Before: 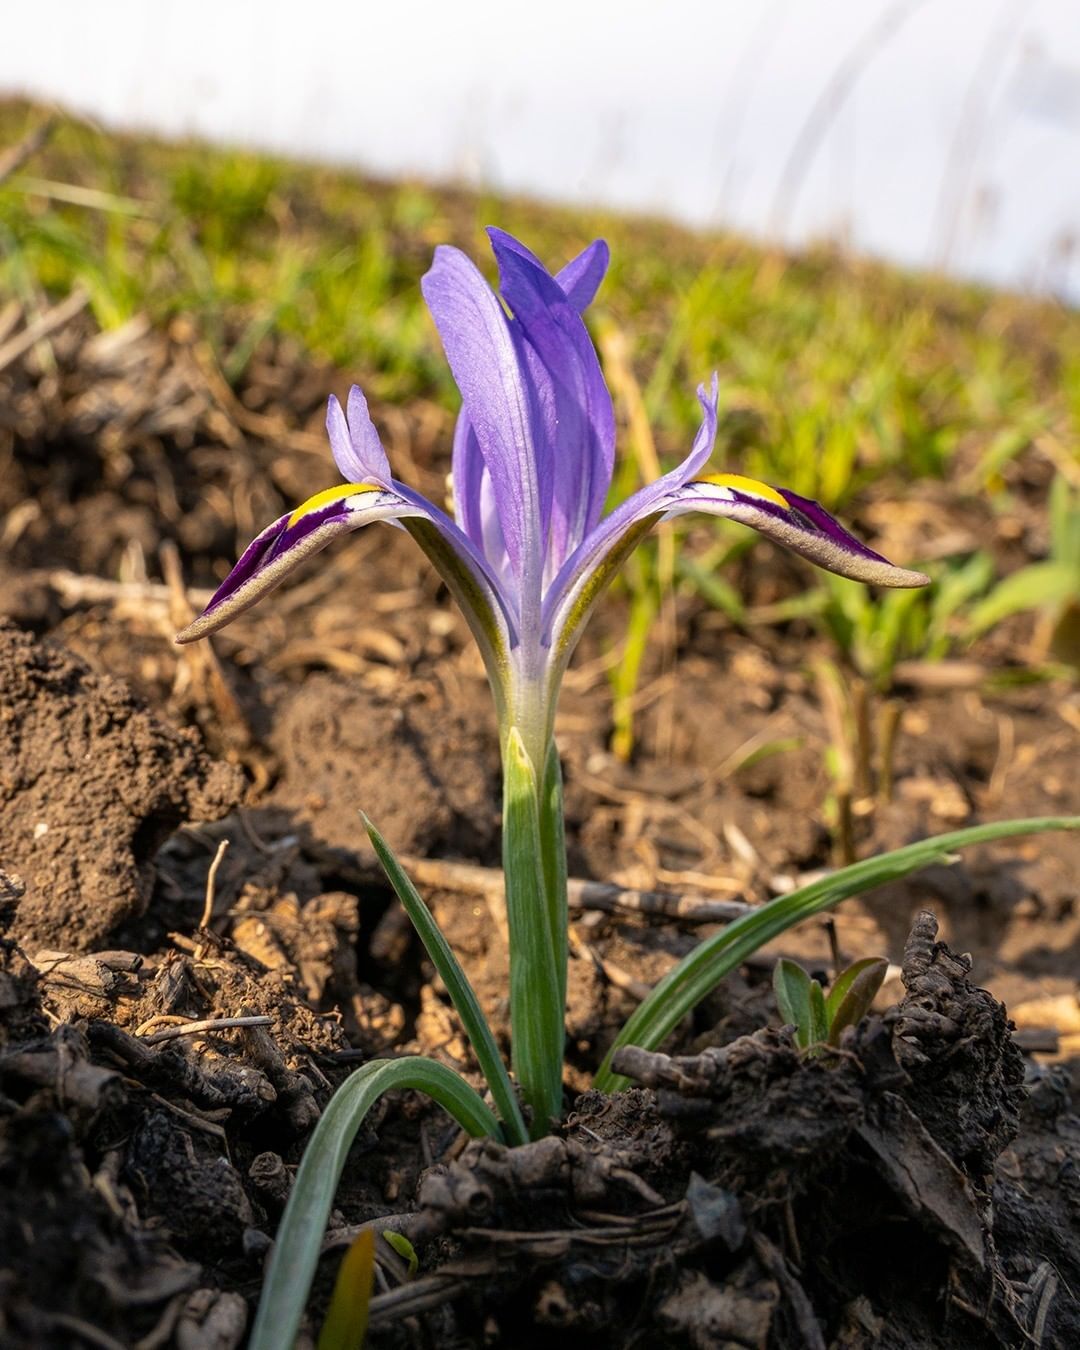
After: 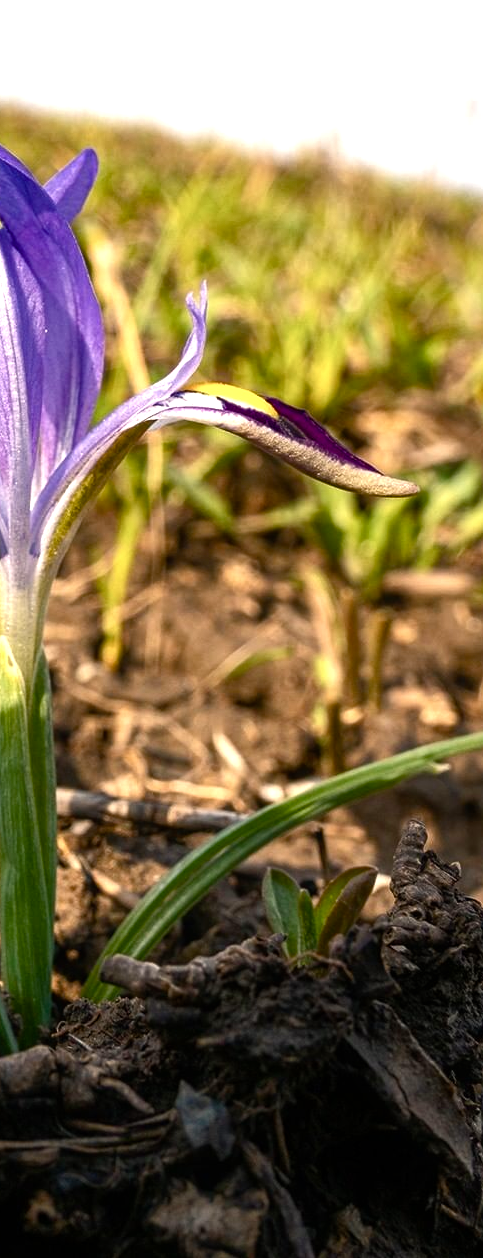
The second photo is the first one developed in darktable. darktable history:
contrast equalizer: octaves 7, y [[0.5, 0.5, 0.472, 0.5, 0.5, 0.5], [0.5 ×6], [0.5 ×6], [0 ×6], [0 ×6]]
color balance rgb: shadows lift › chroma 0.701%, shadows lift › hue 114.72°, highlights gain › chroma 2.071%, highlights gain › hue 73.91°, perceptual saturation grading › global saturation 20%, perceptual saturation grading › highlights -49.828%, perceptual saturation grading › shadows 26.185%, perceptual brilliance grading › global brilliance 20.152%, perceptual brilliance grading › shadows -39.89%, global vibrance 9.595%
crop: left 47.334%, top 6.743%, right 7.898%
